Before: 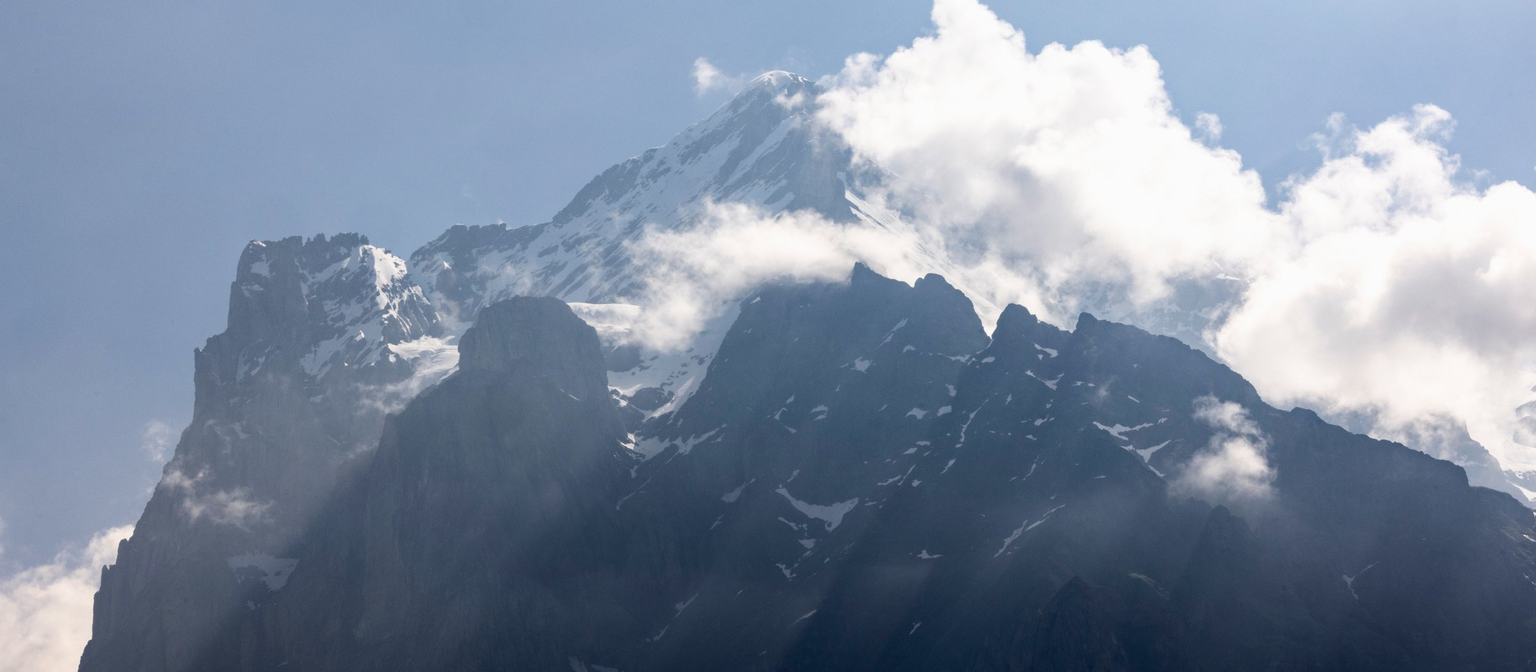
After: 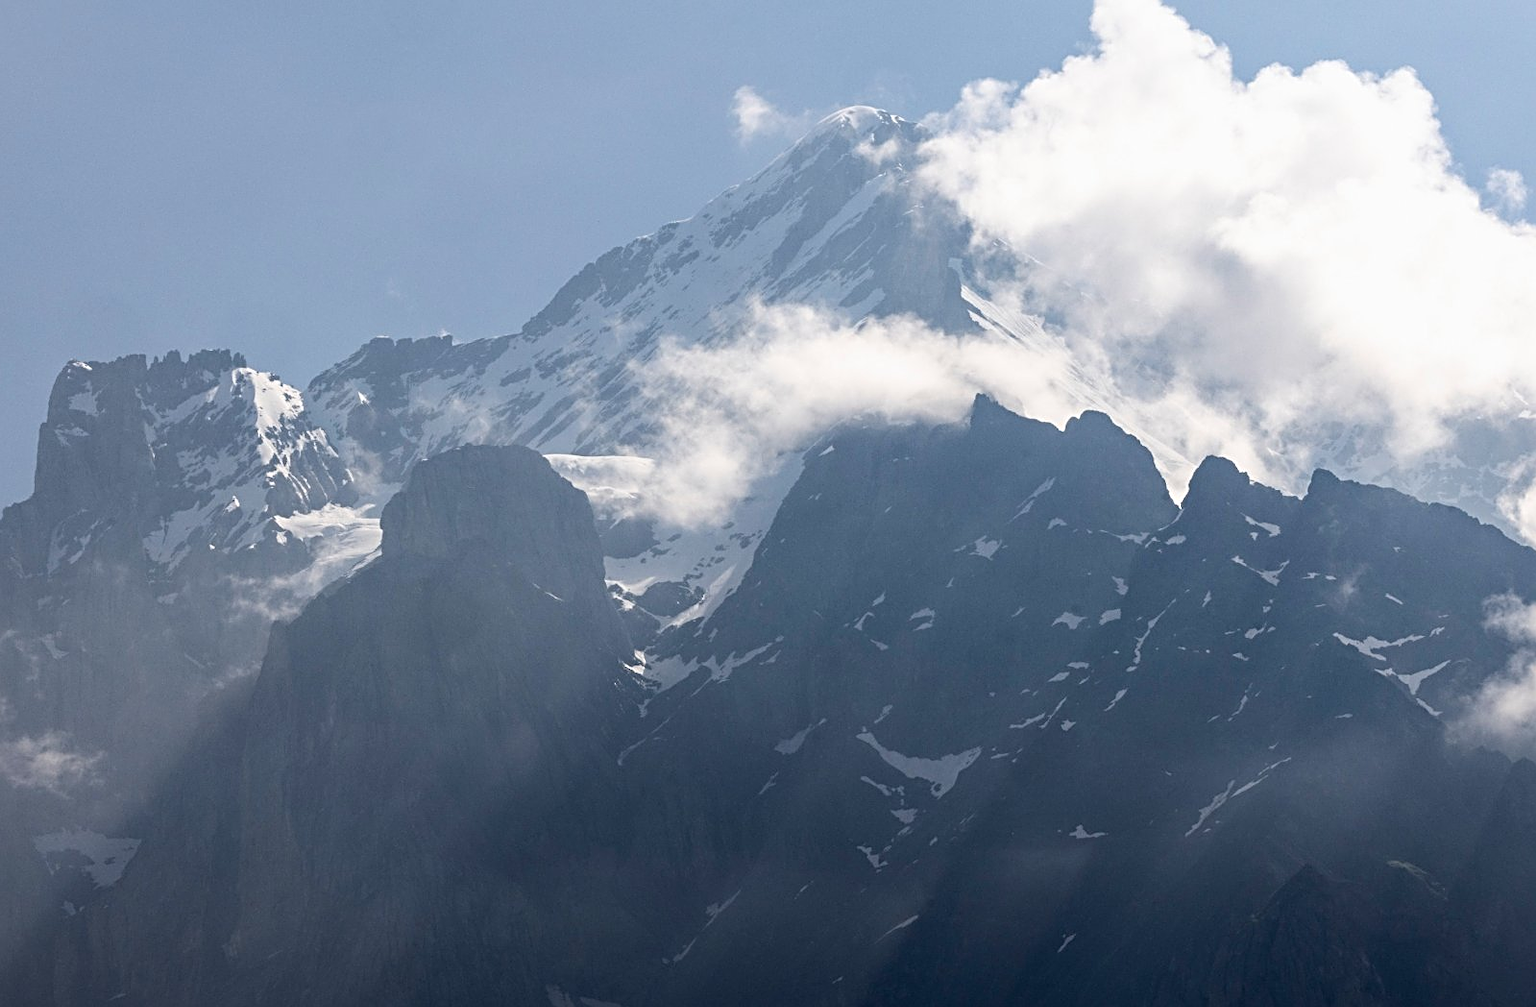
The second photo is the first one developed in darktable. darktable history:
crop and rotate: left 13.342%, right 19.991%
sharpen: radius 3.119
